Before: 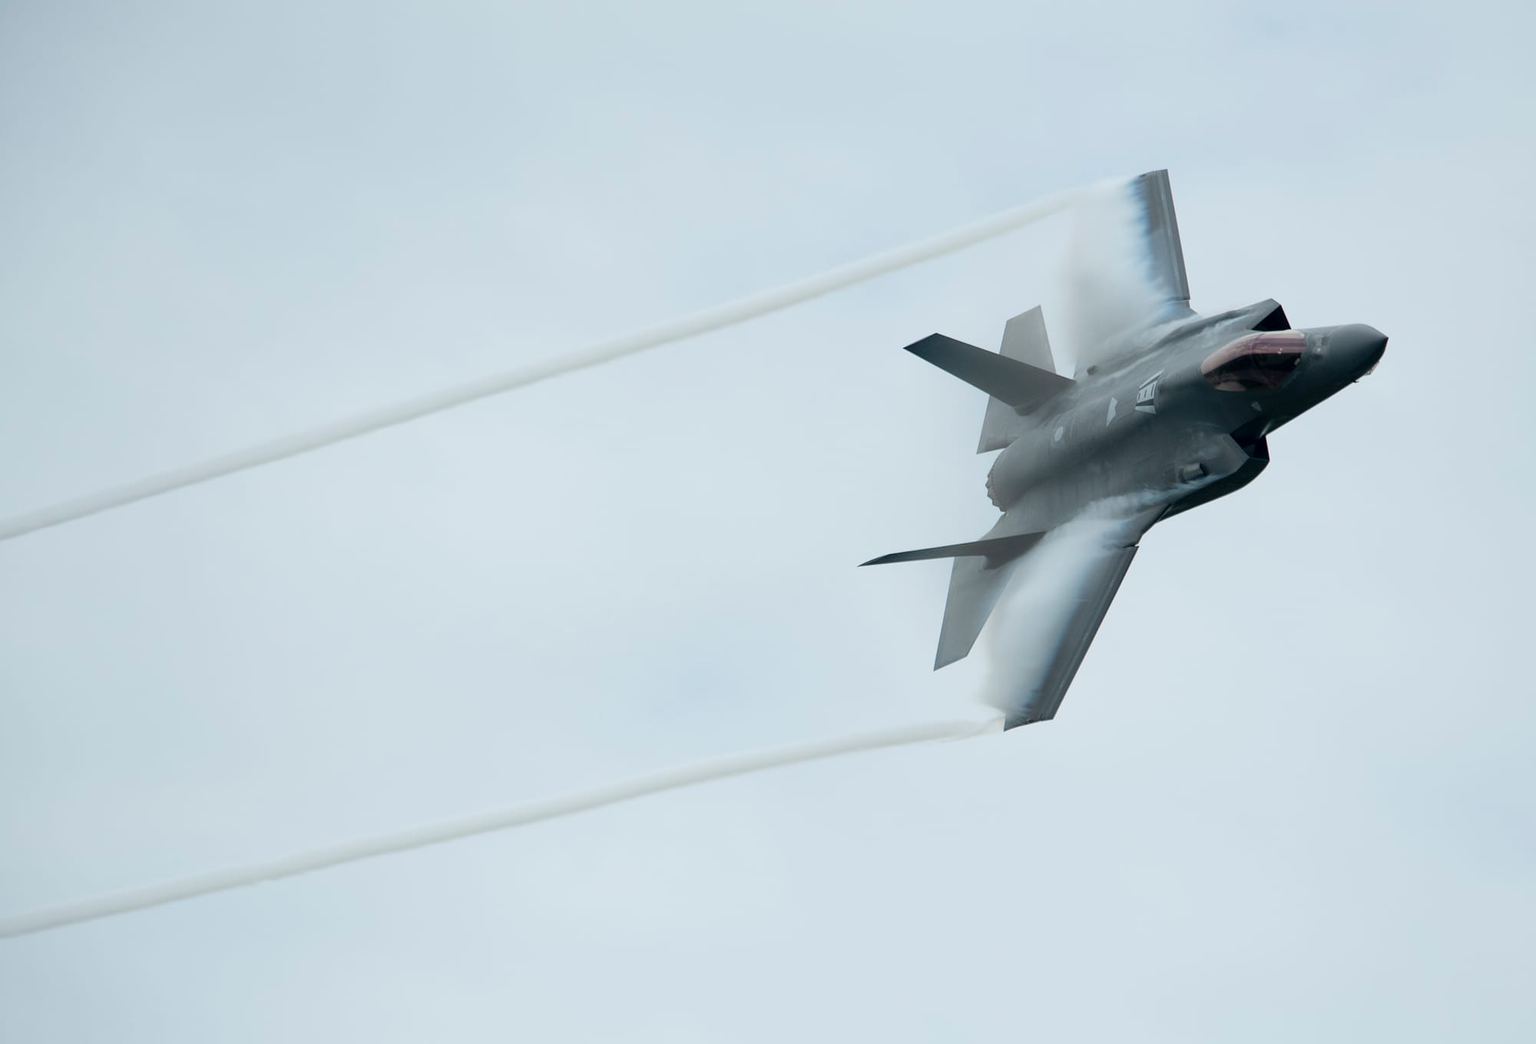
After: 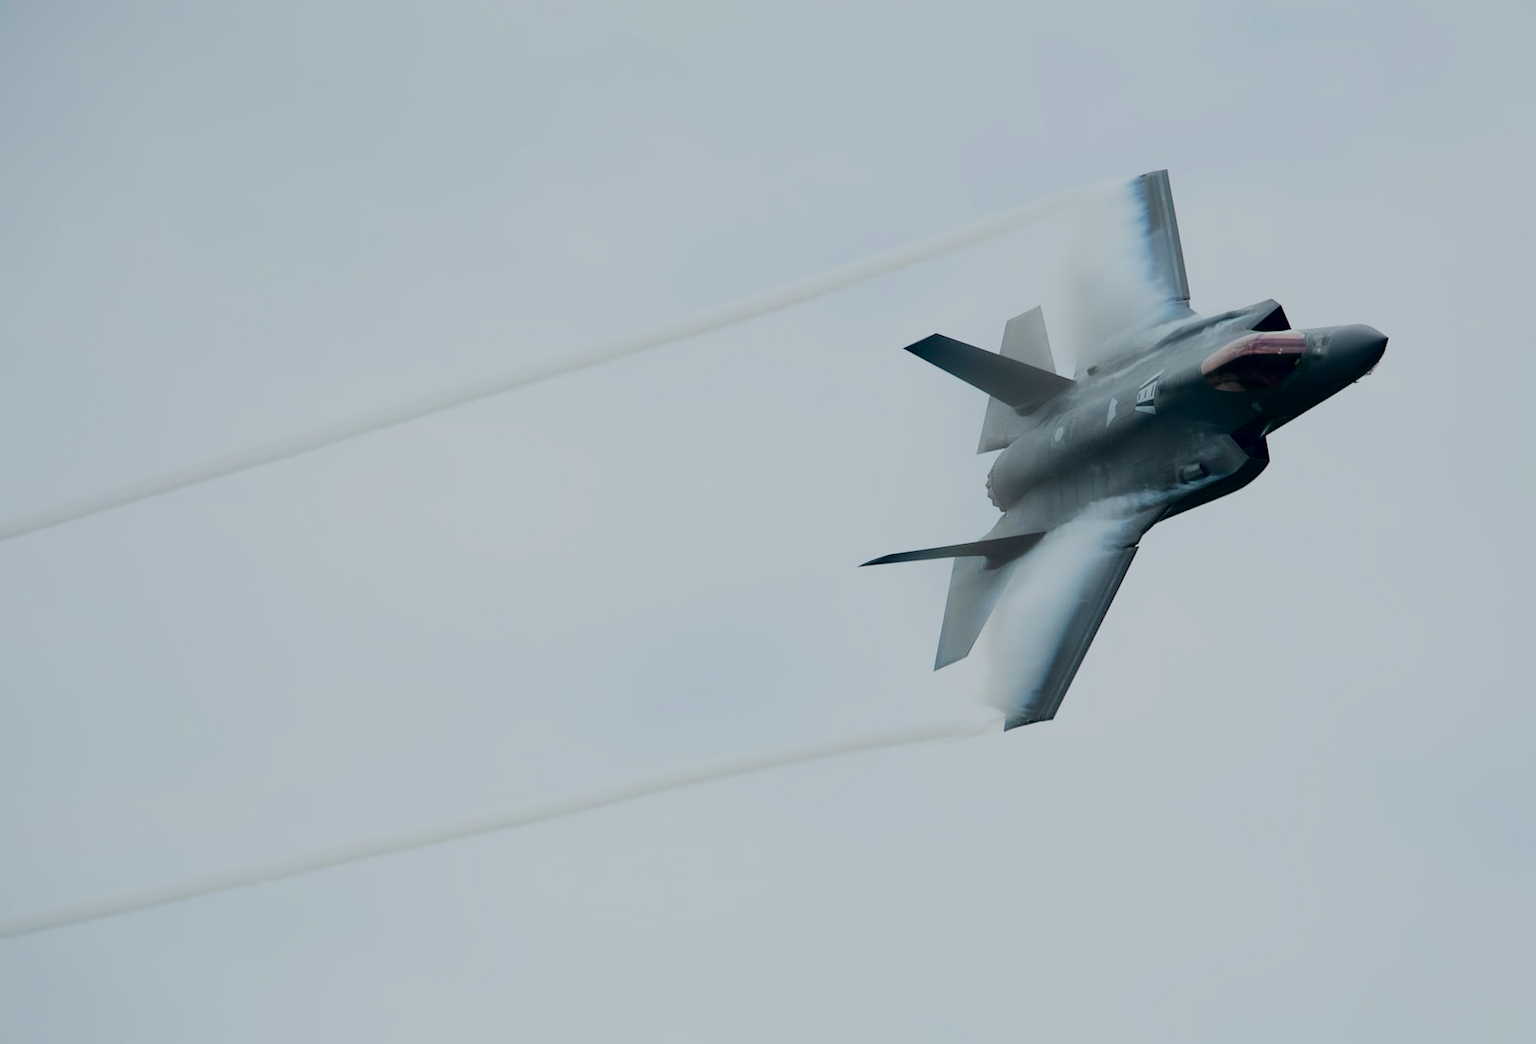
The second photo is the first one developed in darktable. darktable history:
exposure: exposure 0.603 EV, compensate highlight preservation false
contrast brightness saturation: contrast 0.098, brightness -0.256, saturation 0.136
filmic rgb: black relative exposure -16 EV, white relative exposure 6.13 EV, hardness 5.22, color science v5 (2021), iterations of high-quality reconstruction 0, contrast in shadows safe, contrast in highlights safe
